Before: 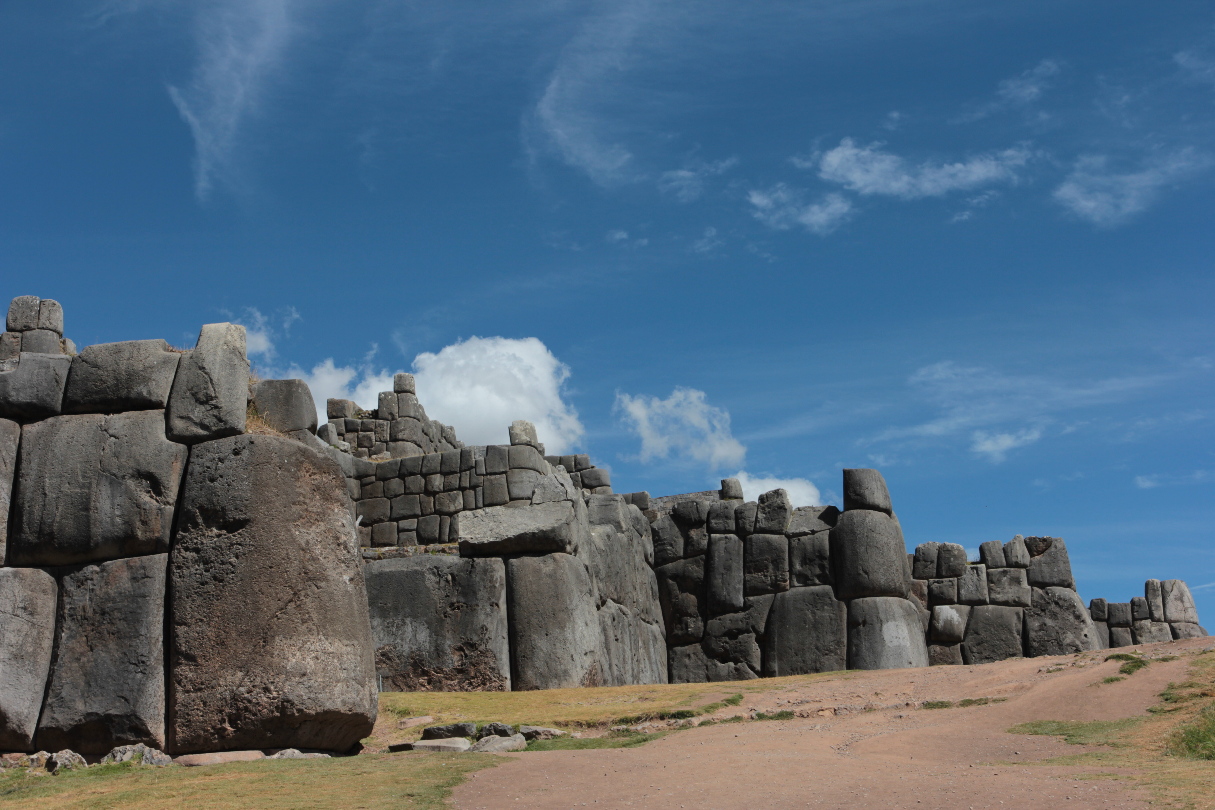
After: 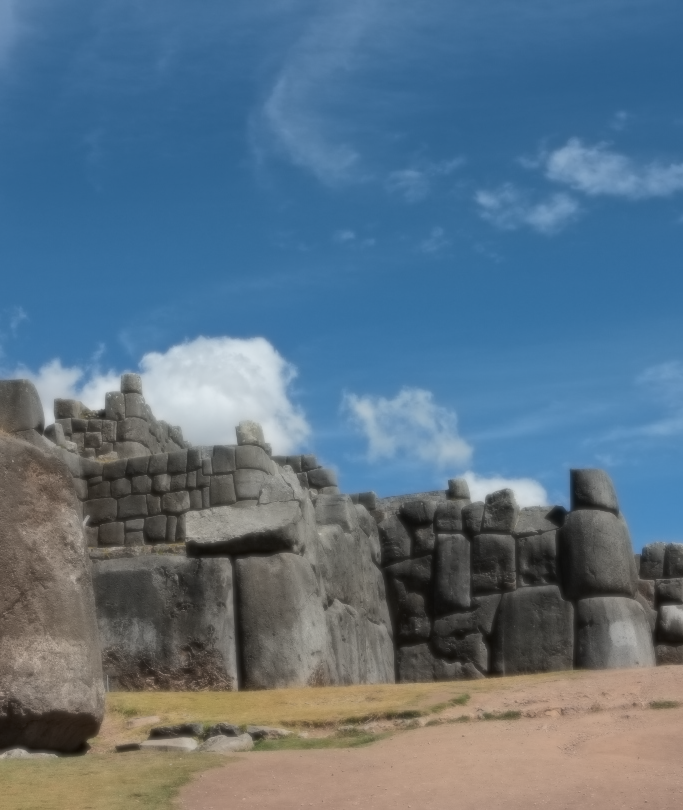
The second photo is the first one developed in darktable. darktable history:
crop and rotate: left 22.516%, right 21.234%
contrast equalizer: y [[0.5 ×6], [0.5 ×6], [0.5 ×6], [0 ×6], [0, 0.039, 0.251, 0.29, 0.293, 0.292]]
soften: size 8.67%, mix 49%
white balance: emerald 1
